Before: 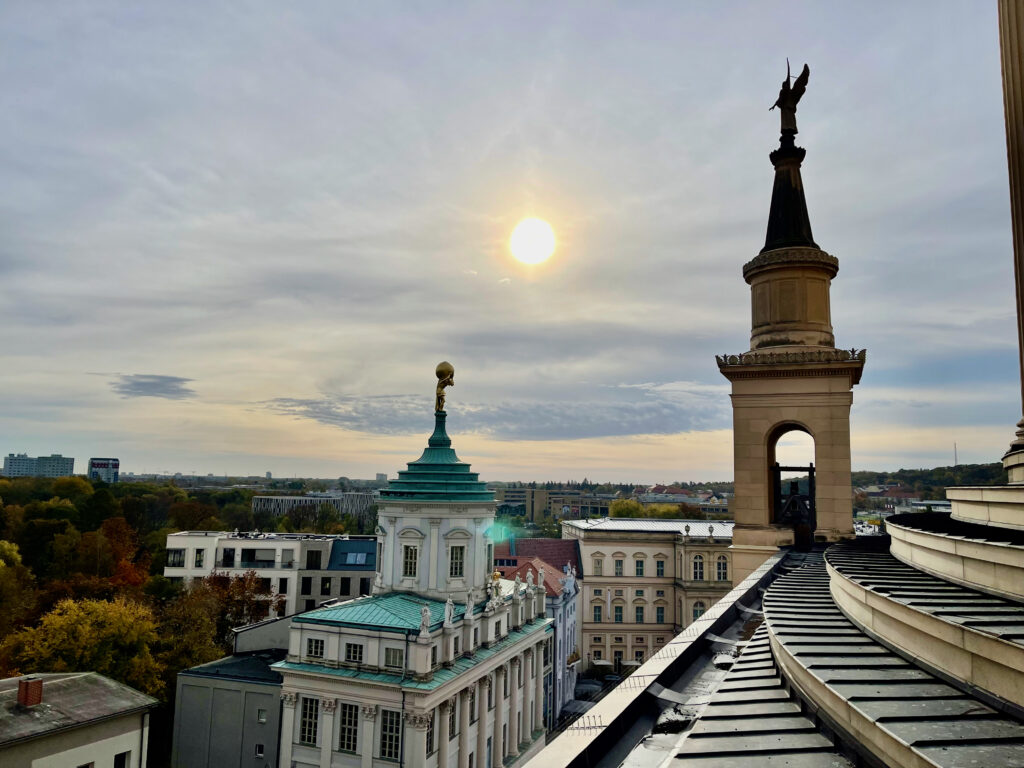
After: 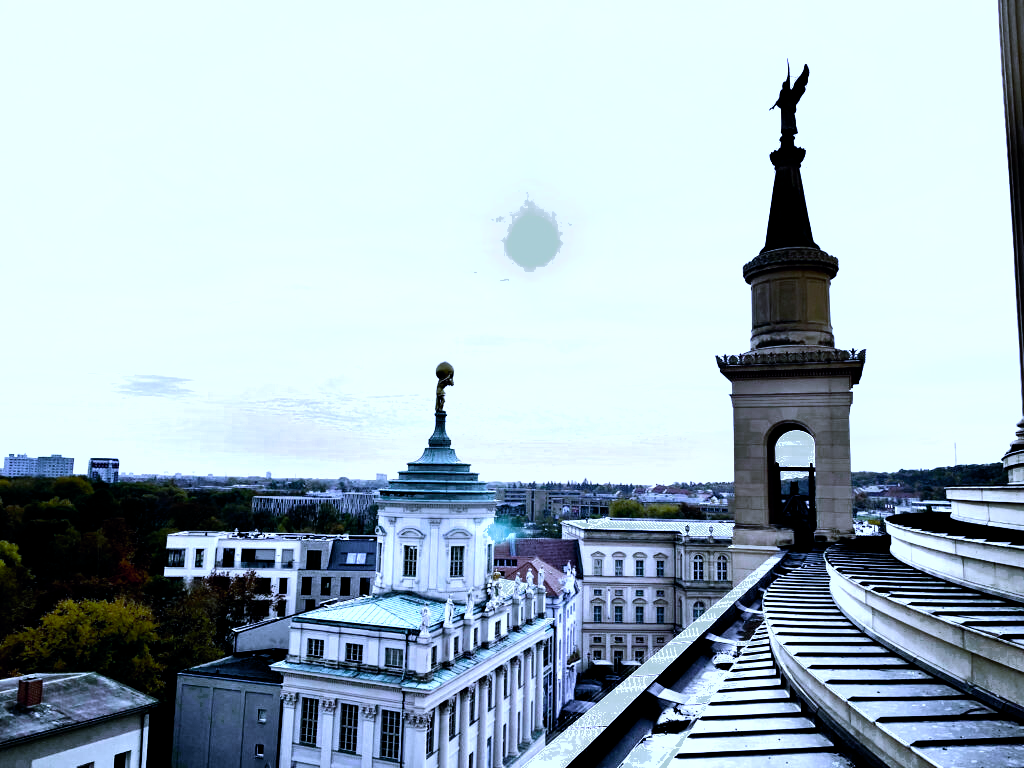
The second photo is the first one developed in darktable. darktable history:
color balance rgb: shadows lift › hue 87.51°, highlights gain › chroma 1.62%, highlights gain › hue 55.1°, global offset › chroma 0.06%, global offset › hue 253.66°, linear chroma grading › global chroma 0.5%, perceptual saturation grading › global saturation 16.38%
white balance: red 0.766, blue 1.537
filmic rgb: black relative exposure -7.65 EV, white relative exposure 4.56 EV, hardness 3.61
color zones: curves: ch0 [(0.203, 0.433) (0.607, 0.517) (0.697, 0.696) (0.705, 0.897)]
